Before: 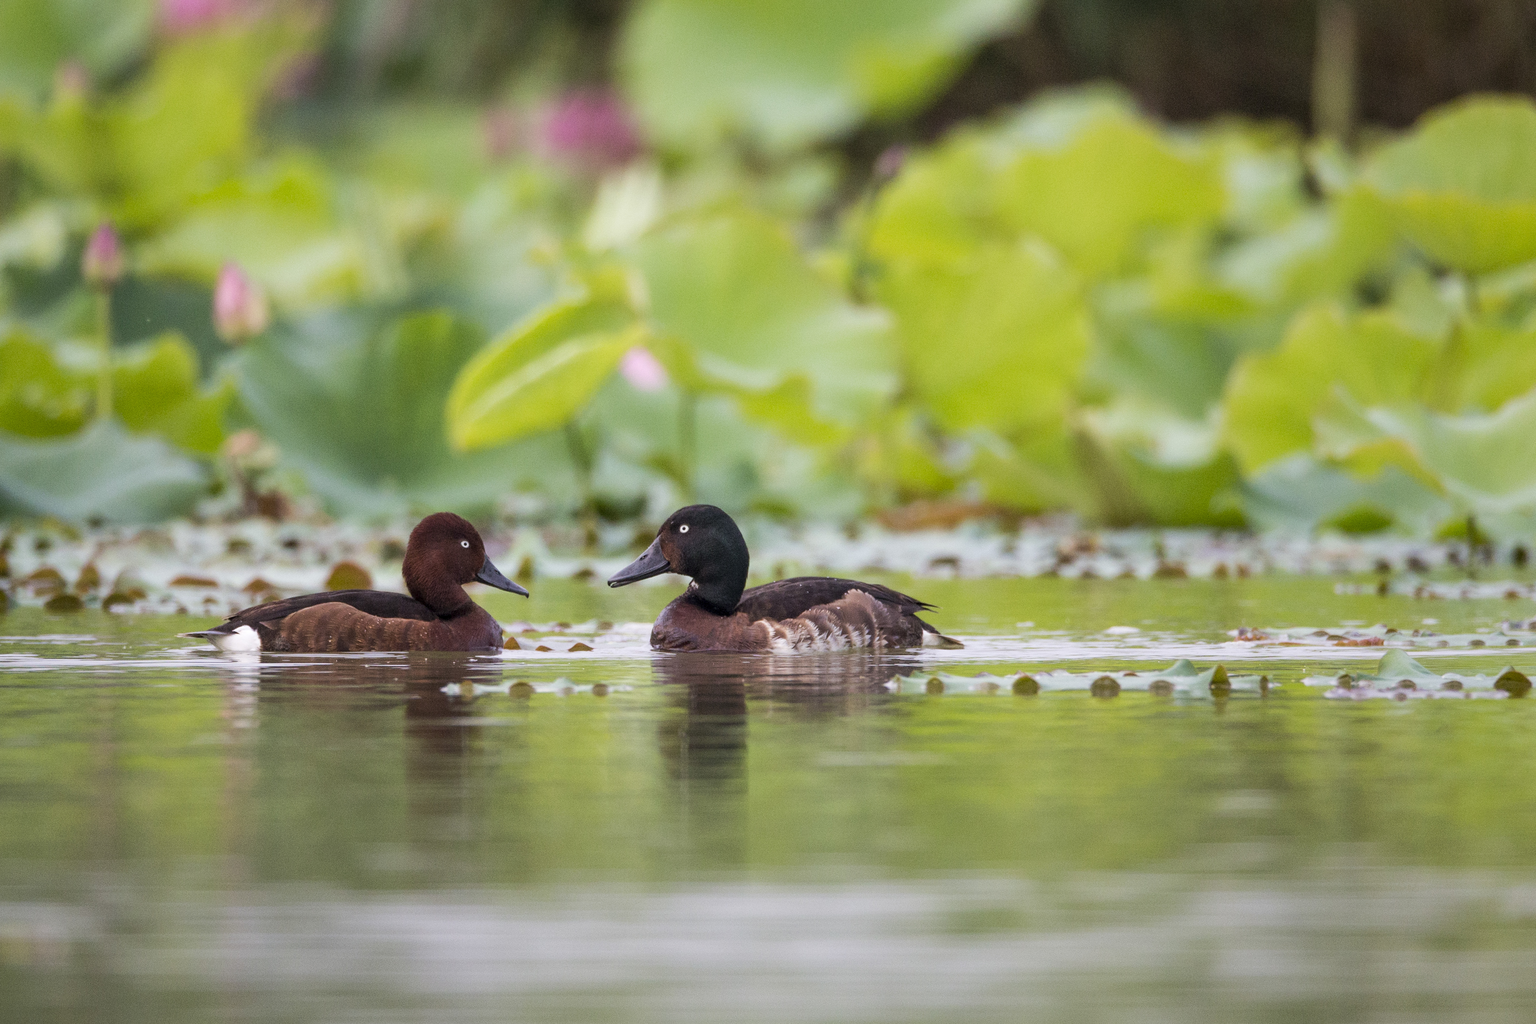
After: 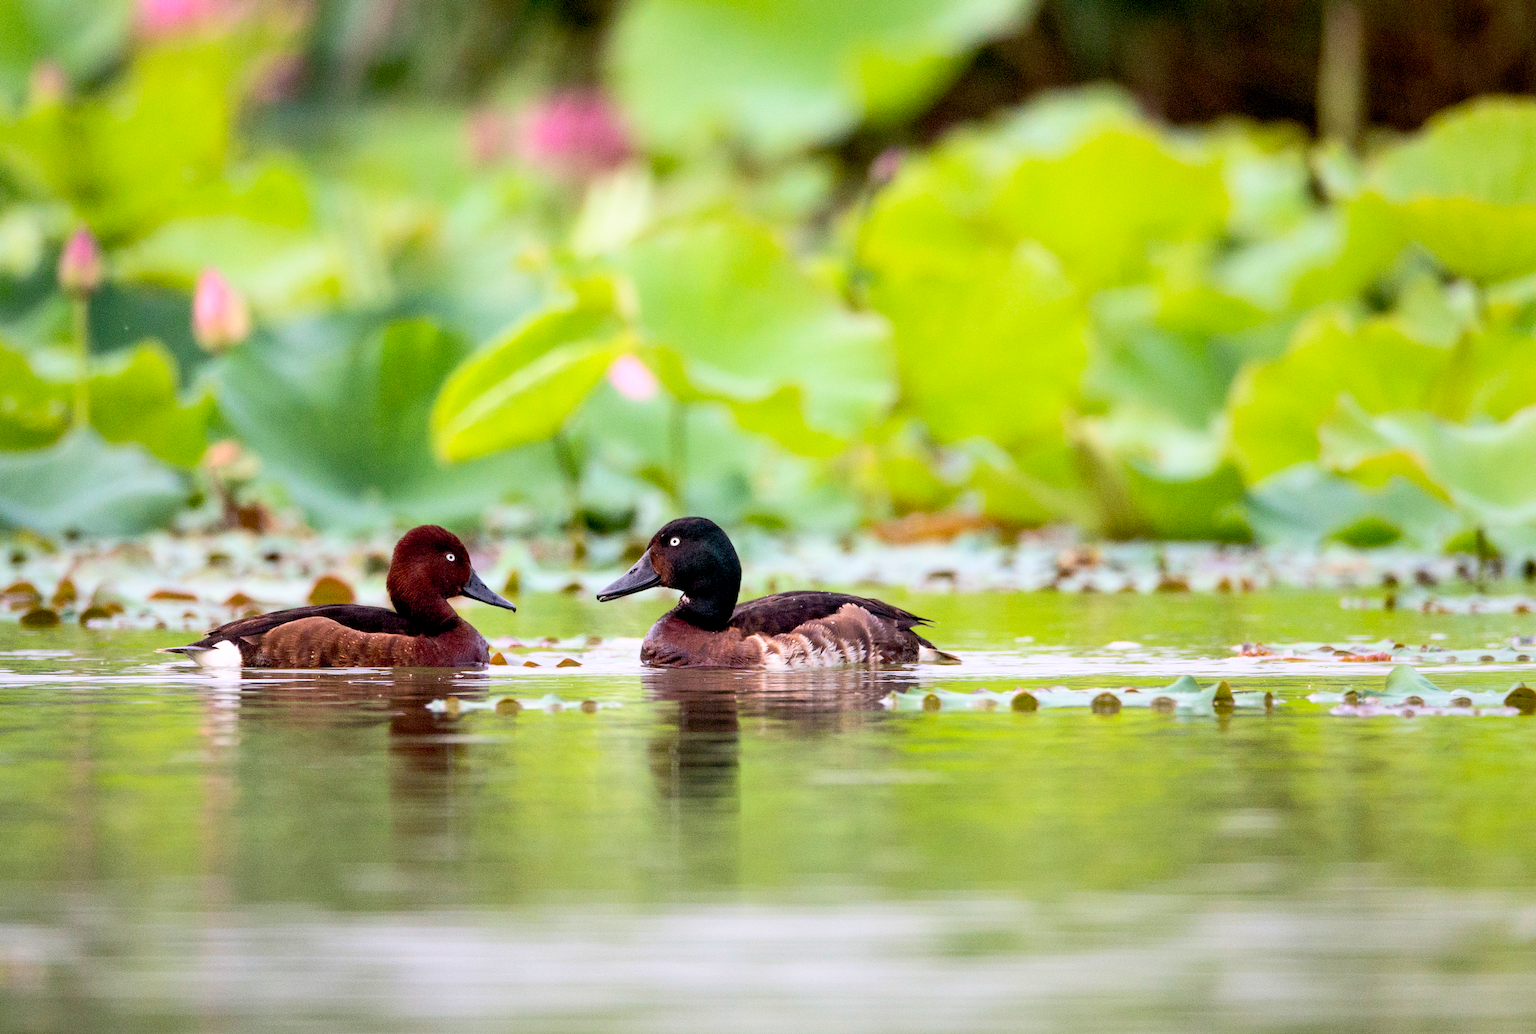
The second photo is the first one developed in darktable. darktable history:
base curve: curves: ch0 [(0.017, 0) (0.425, 0.441) (0.844, 0.933) (1, 1)], preserve colors none
contrast brightness saturation: contrast 0.2, brightness 0.163, saturation 0.217
crop and rotate: left 1.652%, right 0.647%, bottom 1.317%
